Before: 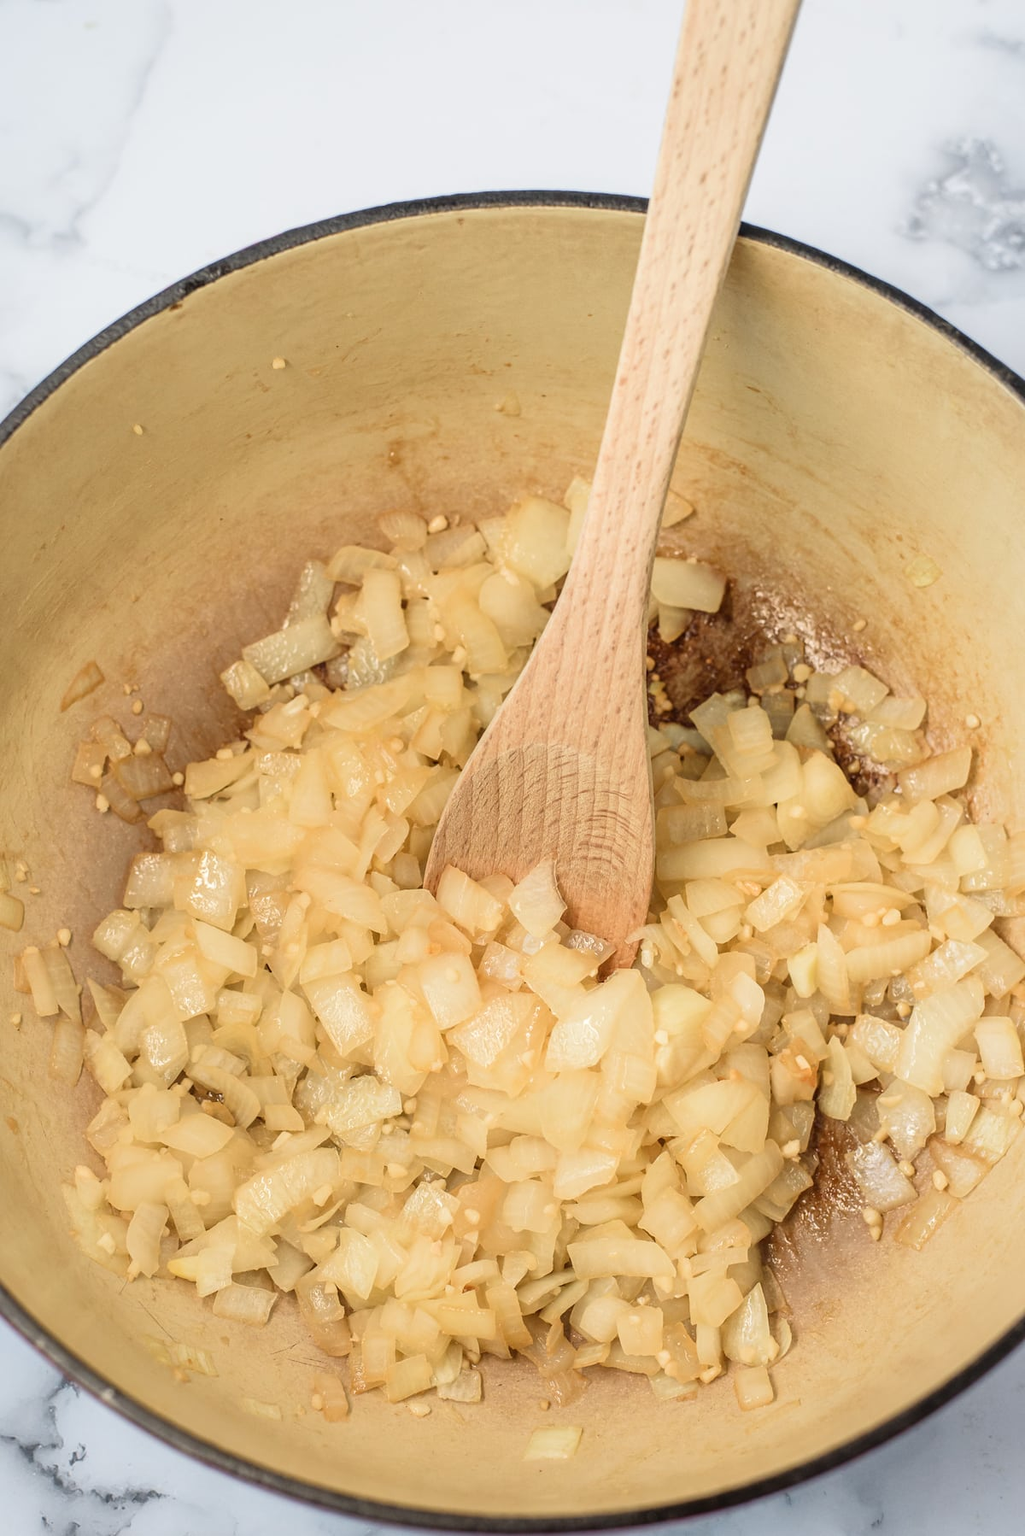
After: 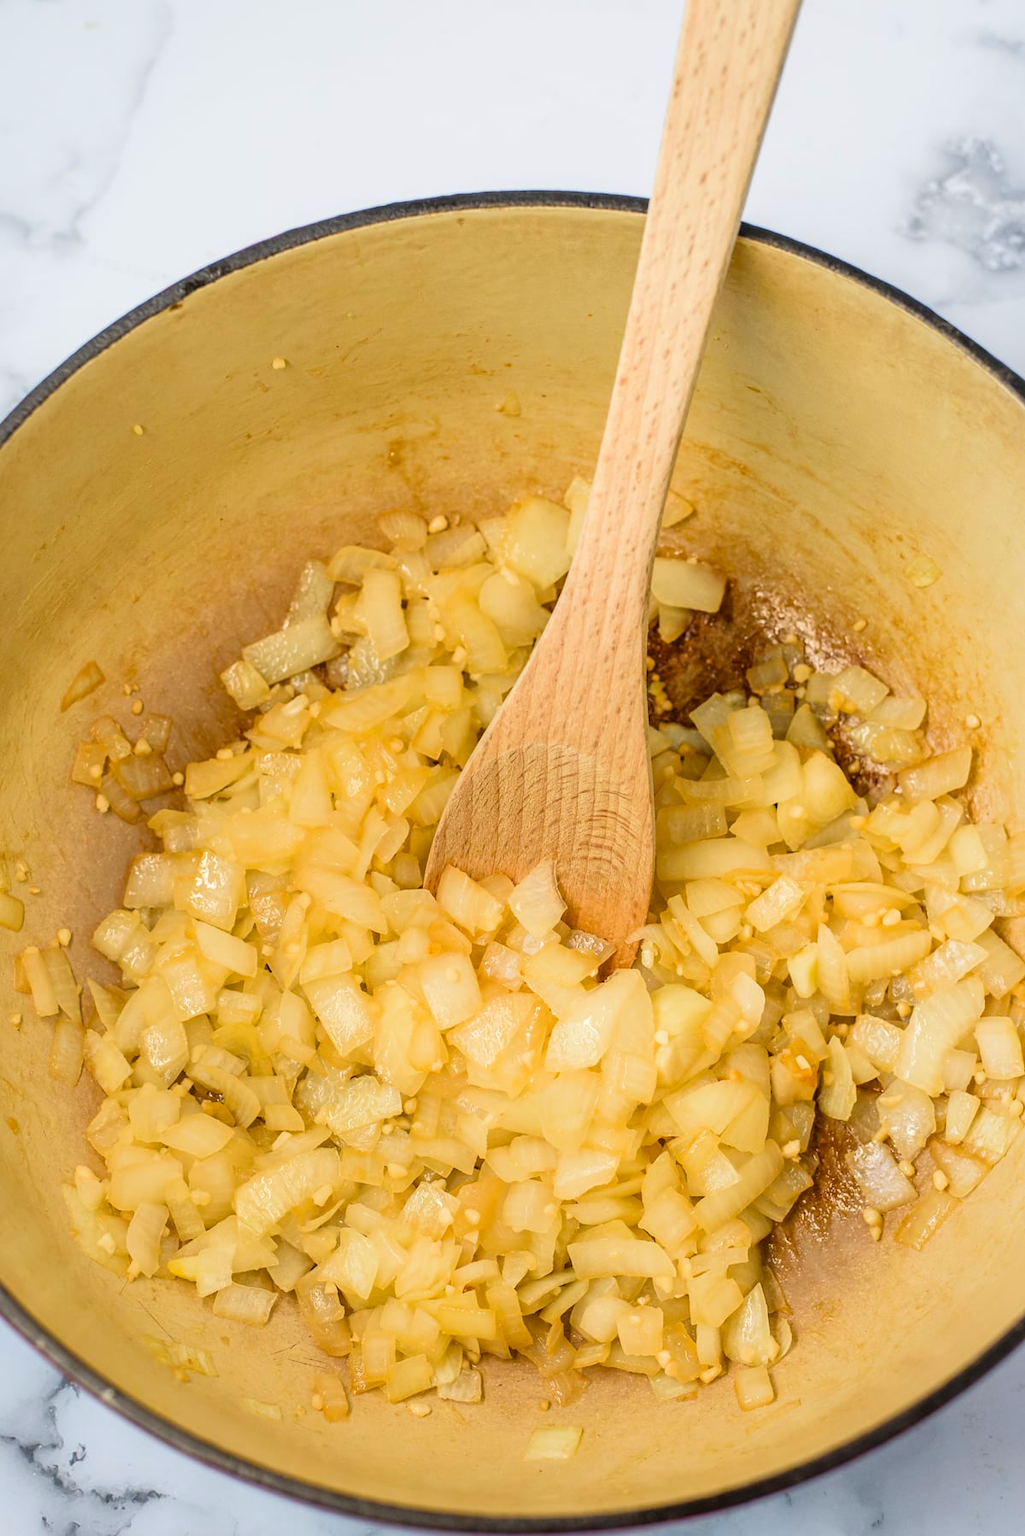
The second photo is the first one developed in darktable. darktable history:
color balance rgb: perceptual saturation grading › global saturation 25.872%, global vibrance 20%
